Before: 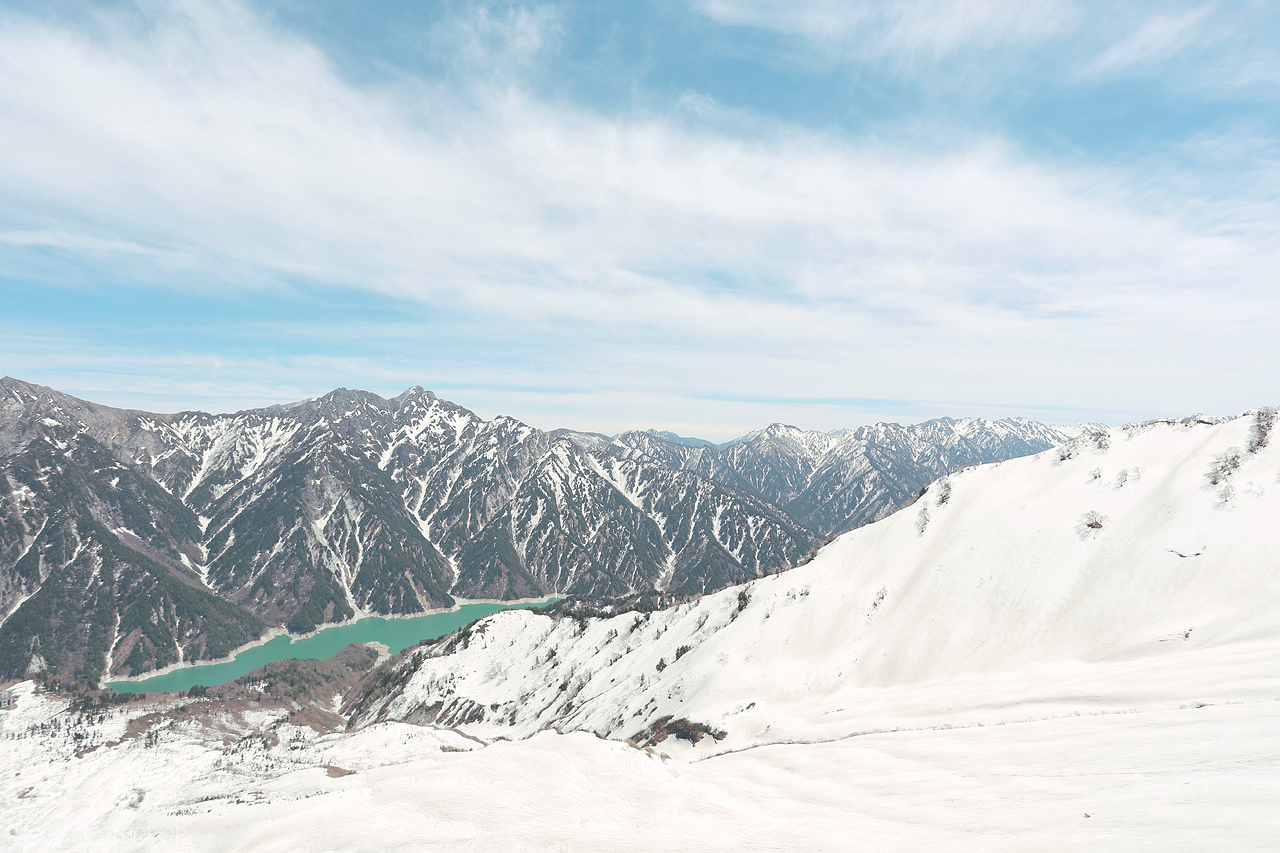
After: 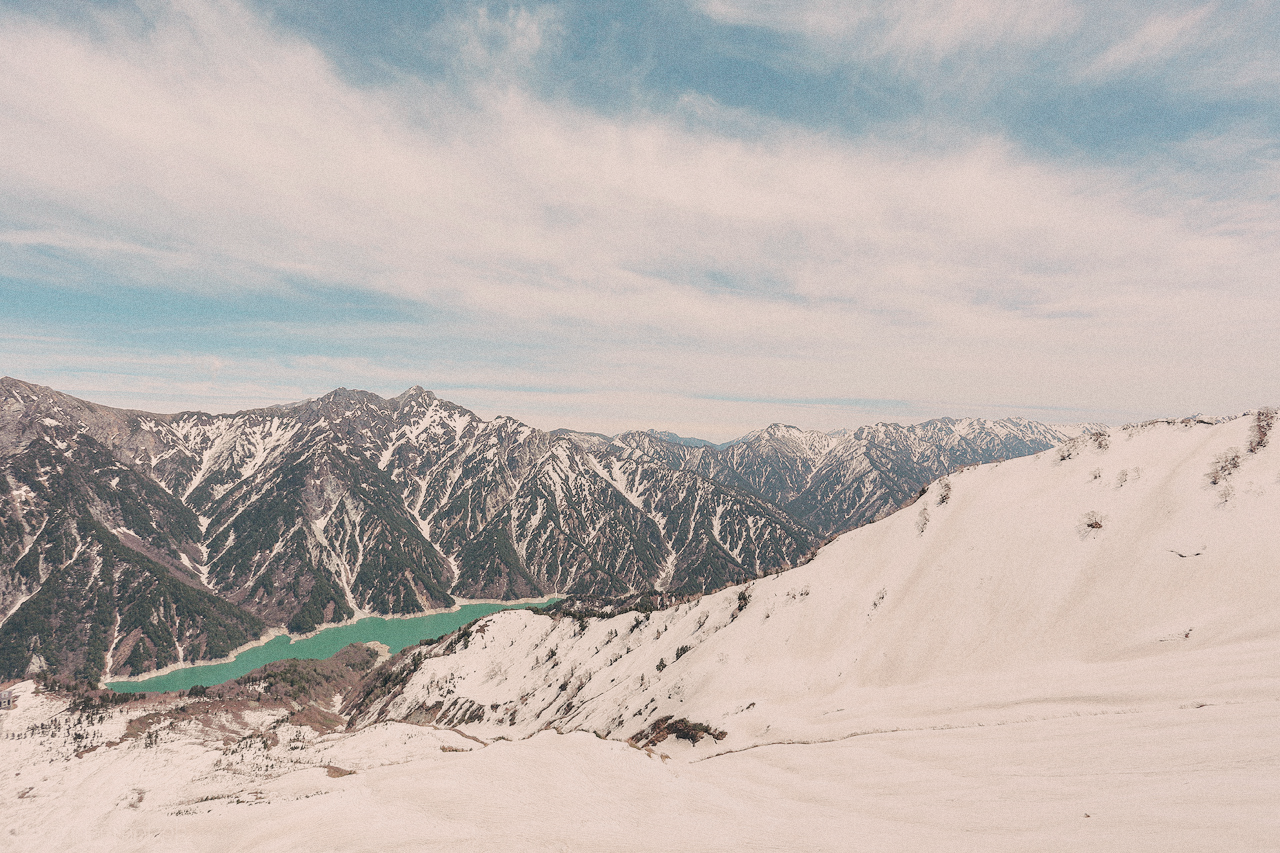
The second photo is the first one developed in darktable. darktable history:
white balance: red 1.127, blue 0.943
local contrast: detail 160%
filmic rgb: black relative exposure -13 EV, threshold 3 EV, target white luminance 85%, hardness 6.3, latitude 42.11%, contrast 0.858, shadows ↔ highlights balance 8.63%, color science v4 (2020), enable highlight reconstruction true
grain: coarseness 3.21 ISO
